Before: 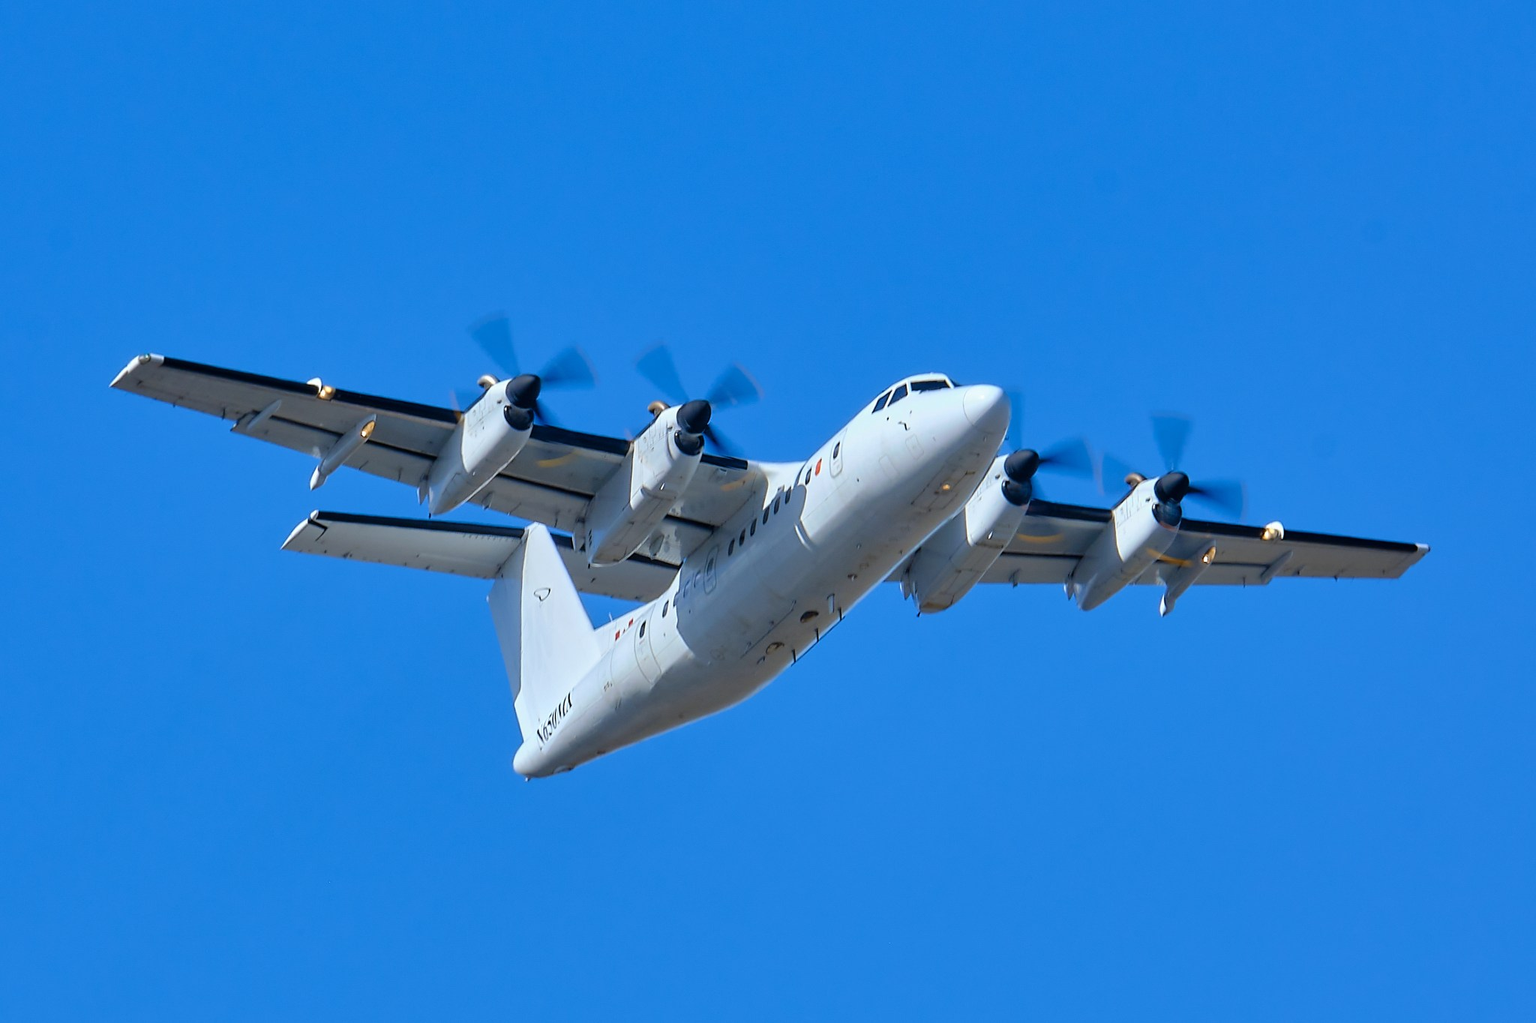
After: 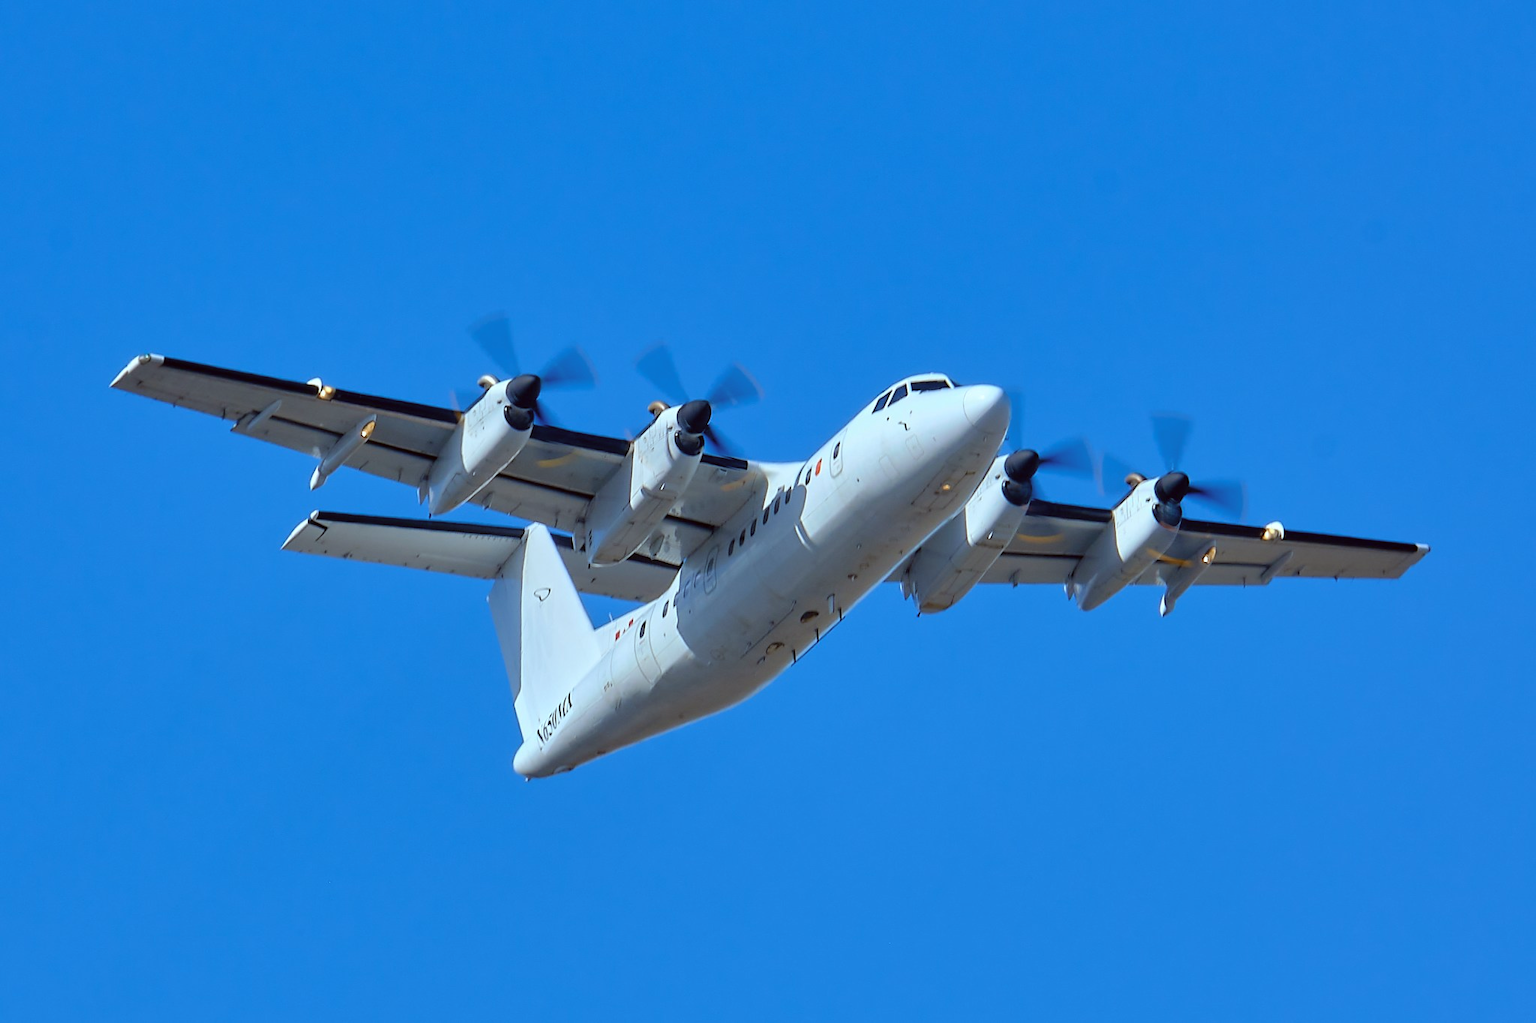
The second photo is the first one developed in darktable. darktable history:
color correction: highlights a* -4.98, highlights b* -2.97, shadows a* 4.24, shadows b* 4.21
